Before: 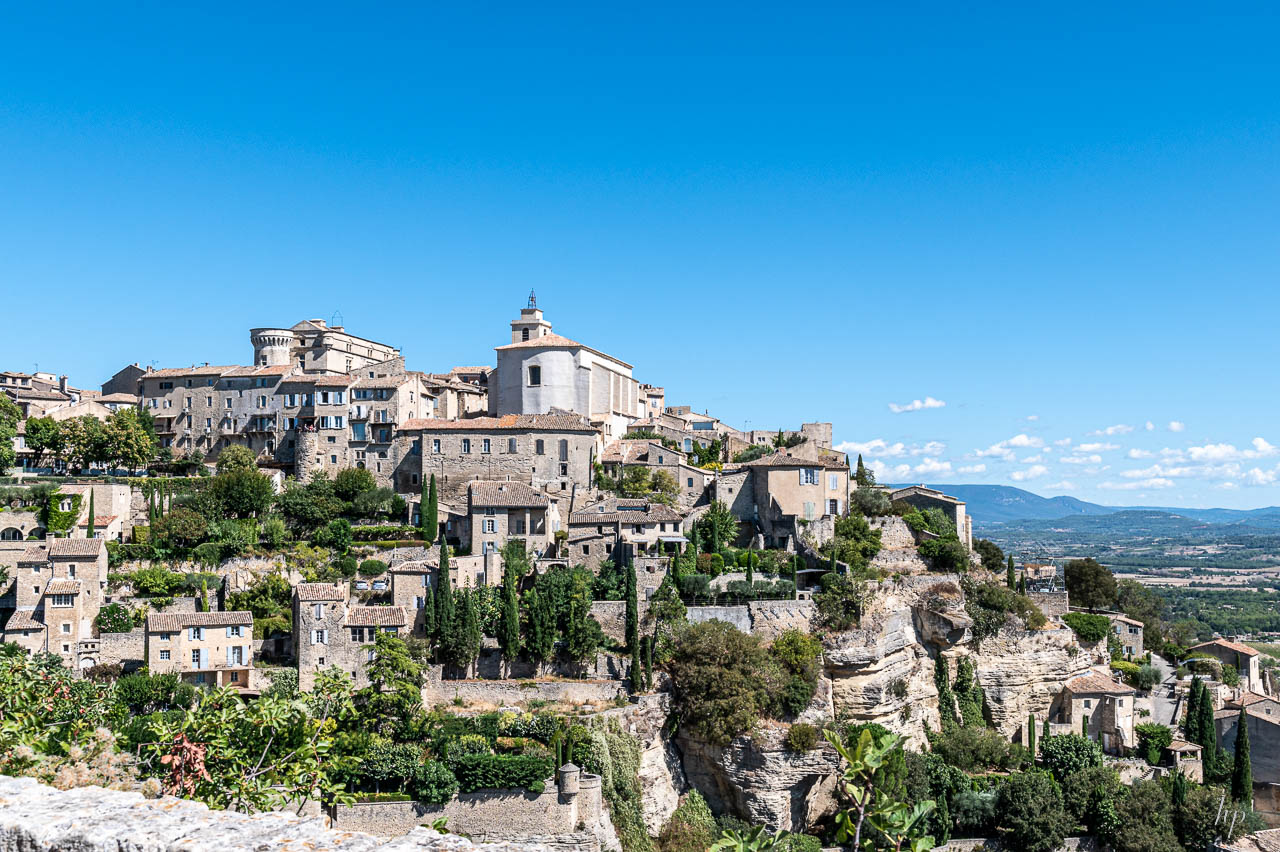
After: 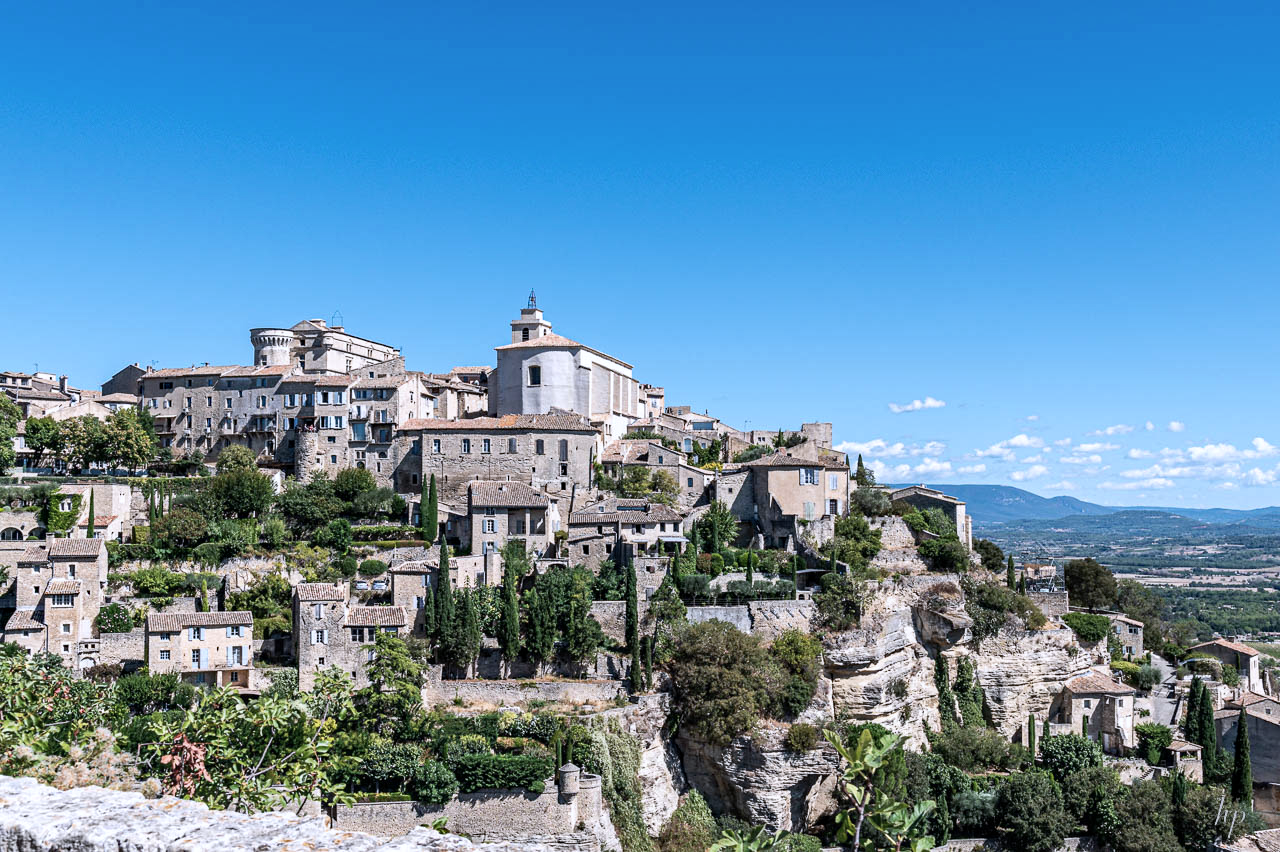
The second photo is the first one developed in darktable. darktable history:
contrast brightness saturation: saturation -0.153
shadows and highlights: radius 336.63, shadows 28.78, soften with gaussian
haze removal: adaptive false
color calibration: illuminant as shot in camera, x 0.358, y 0.373, temperature 4628.91 K
